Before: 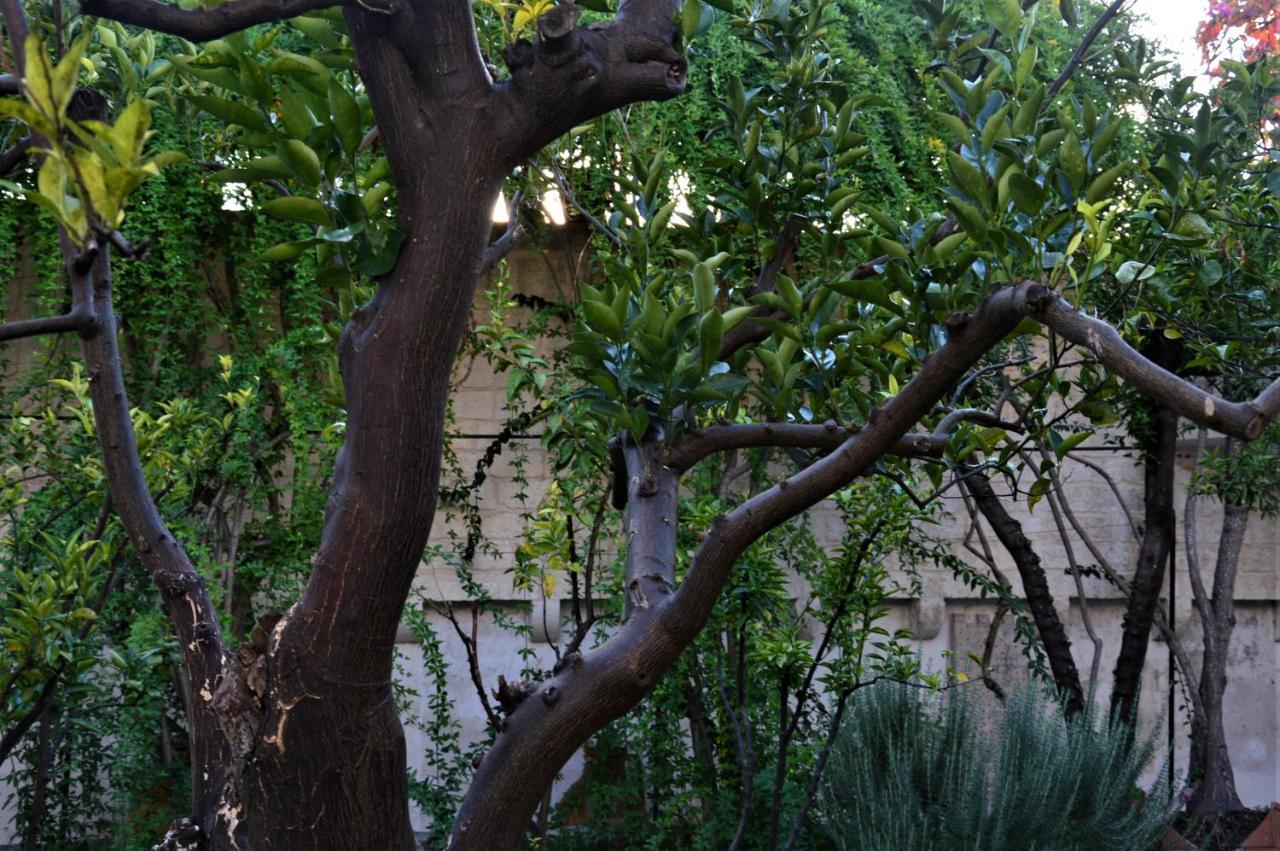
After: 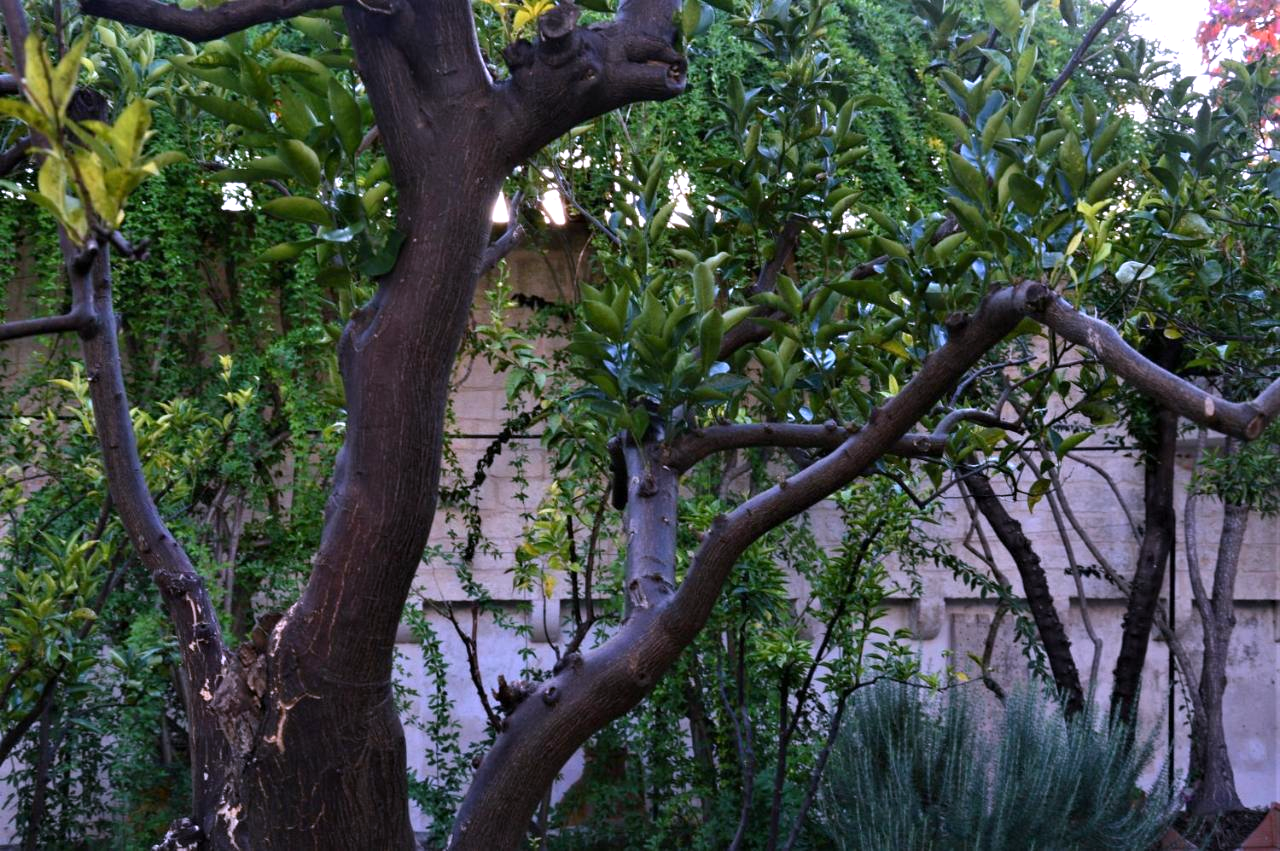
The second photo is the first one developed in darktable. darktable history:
exposure: exposure 0.236 EV, compensate highlight preservation false
white balance: red 1.042, blue 1.17
